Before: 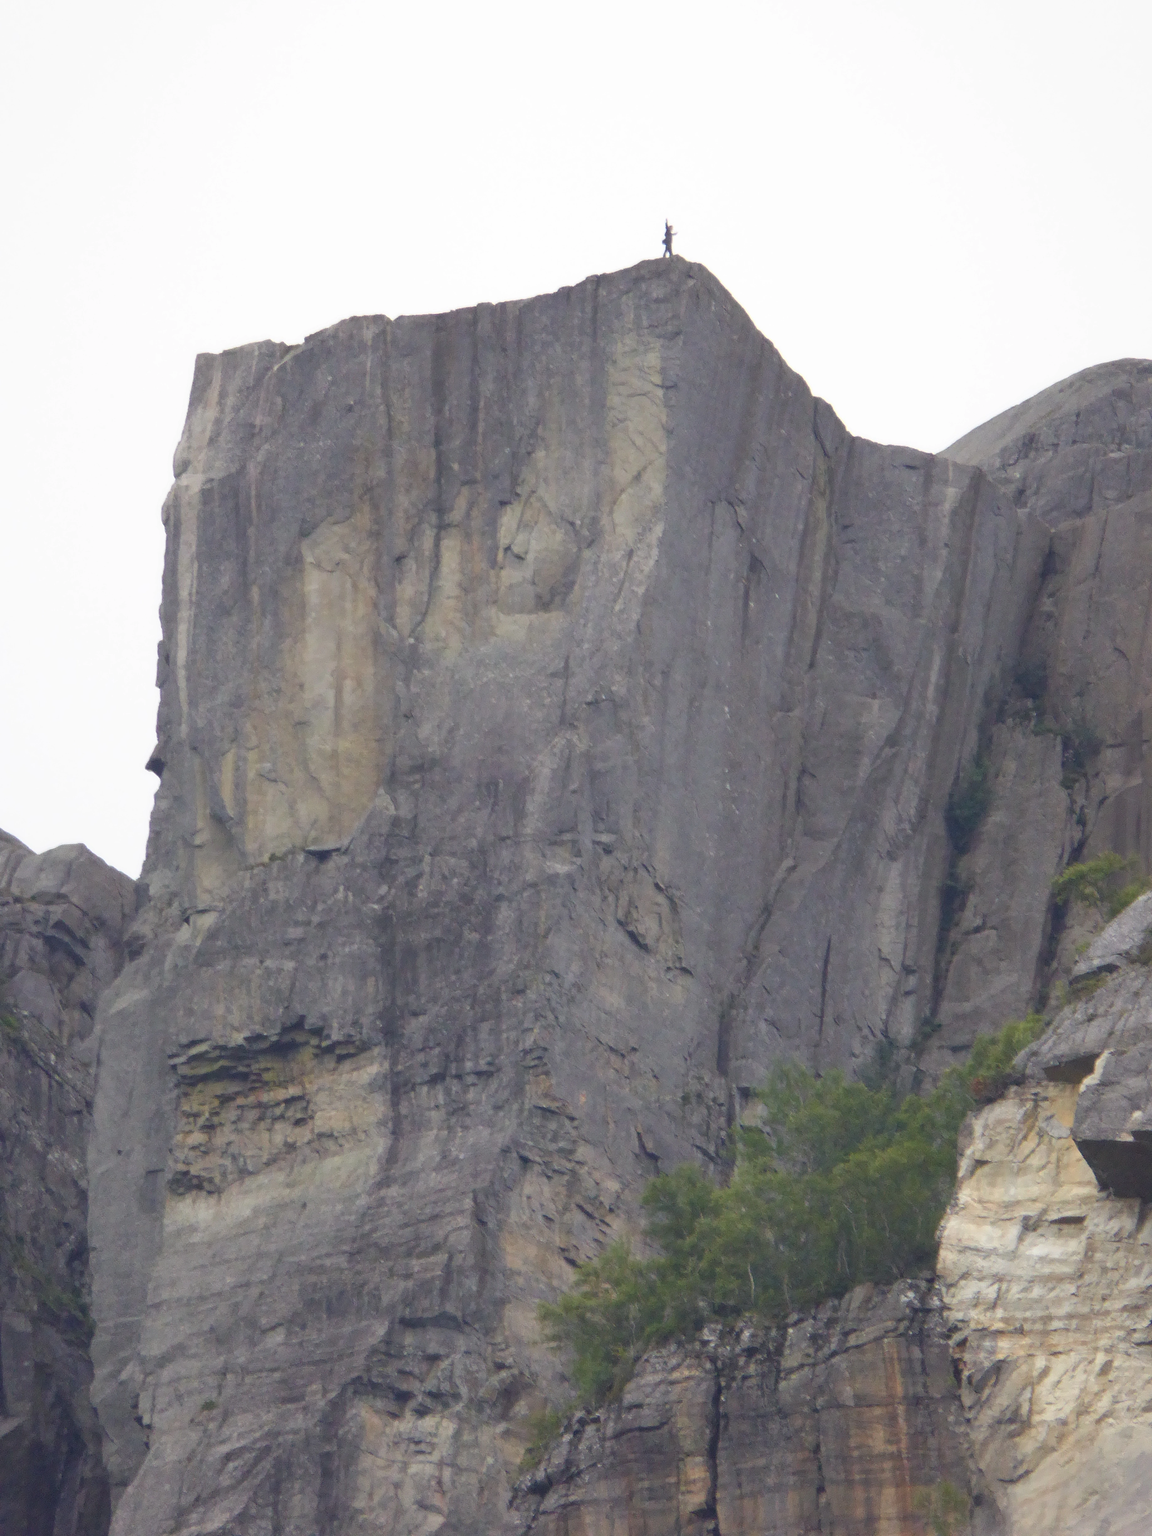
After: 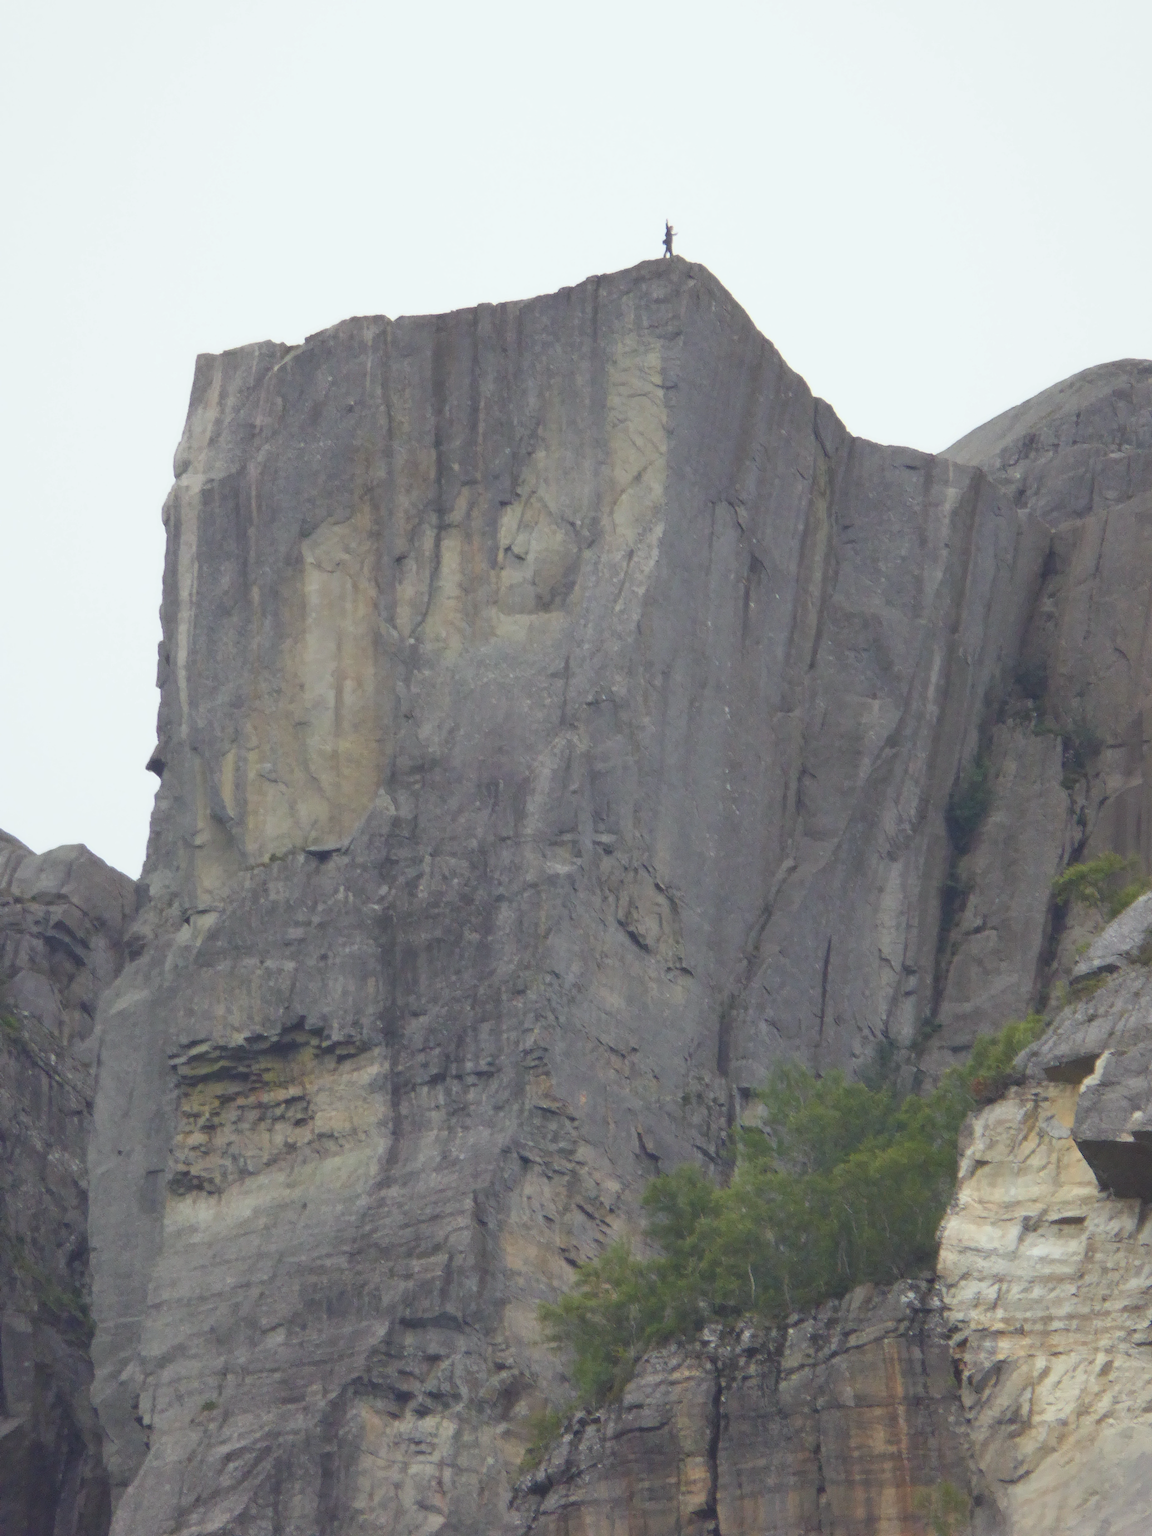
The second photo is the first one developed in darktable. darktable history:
exposure: exposure -0.04 EV, compensate highlight preservation false
color balance: lift [1.004, 1.002, 1.002, 0.998], gamma [1, 1.007, 1.002, 0.993], gain [1, 0.977, 1.013, 1.023], contrast -3.64%
